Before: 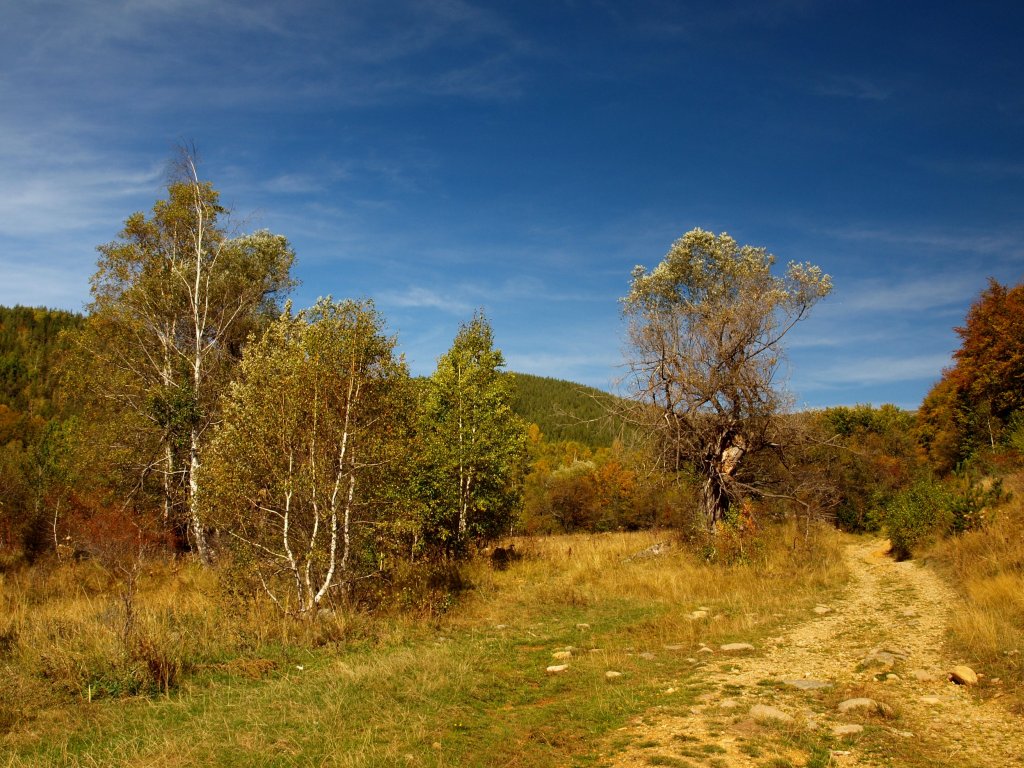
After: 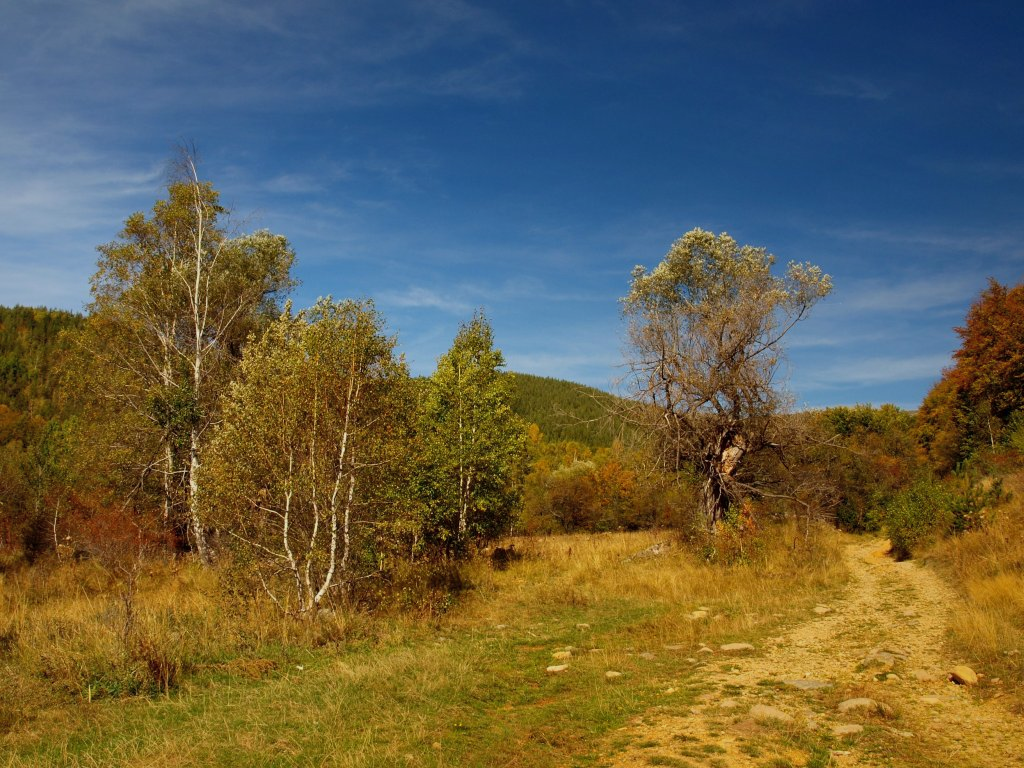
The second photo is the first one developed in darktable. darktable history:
shadows and highlights: shadows 40, highlights -60
exposure: exposure -0.153 EV, compensate highlight preservation false
